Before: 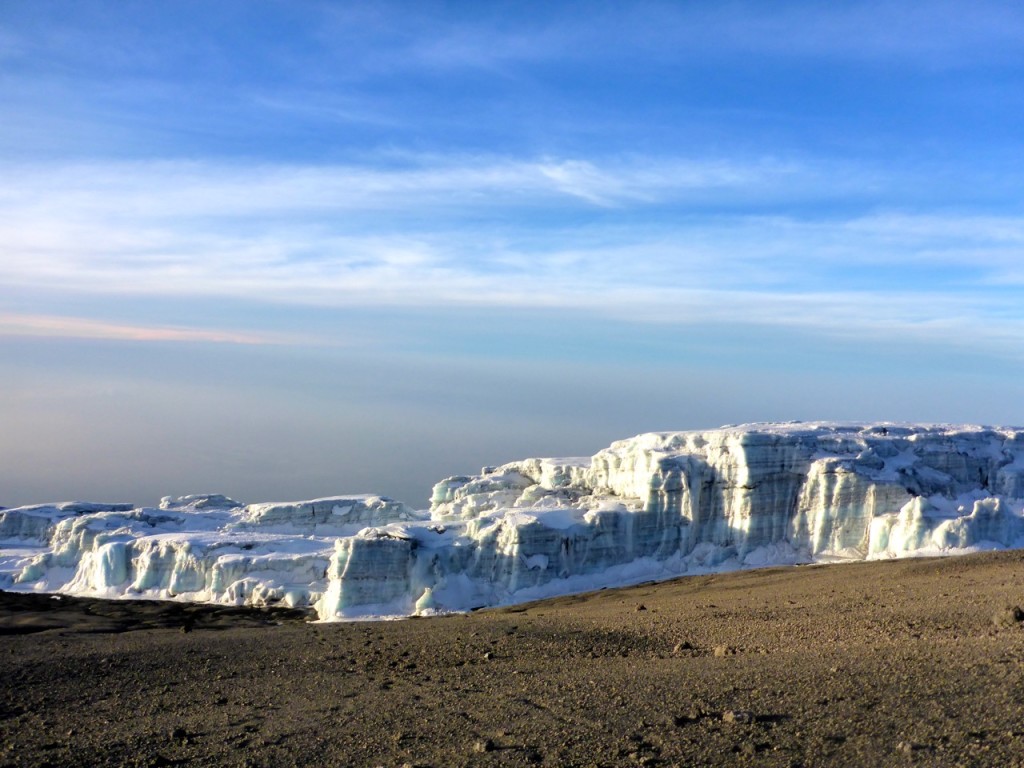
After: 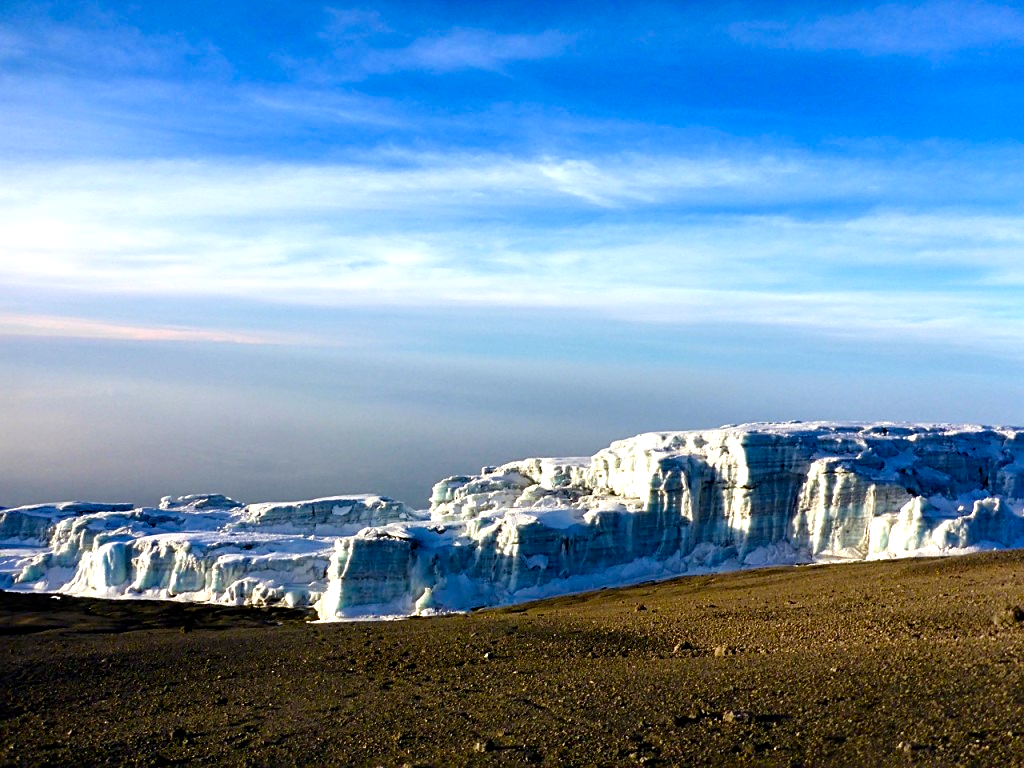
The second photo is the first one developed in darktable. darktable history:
color balance rgb: perceptual saturation grading › highlights -29.58%, perceptual saturation grading › mid-tones 29.47%, perceptual saturation grading › shadows 59.73%, perceptual brilliance grading › global brilliance -17.79%, perceptual brilliance grading › highlights 28.73%, global vibrance 15.44%
sharpen: on, module defaults
contrast brightness saturation: contrast 0.13, brightness -0.05, saturation 0.16
exposure: exposure -0.064 EV, compensate highlight preservation false
